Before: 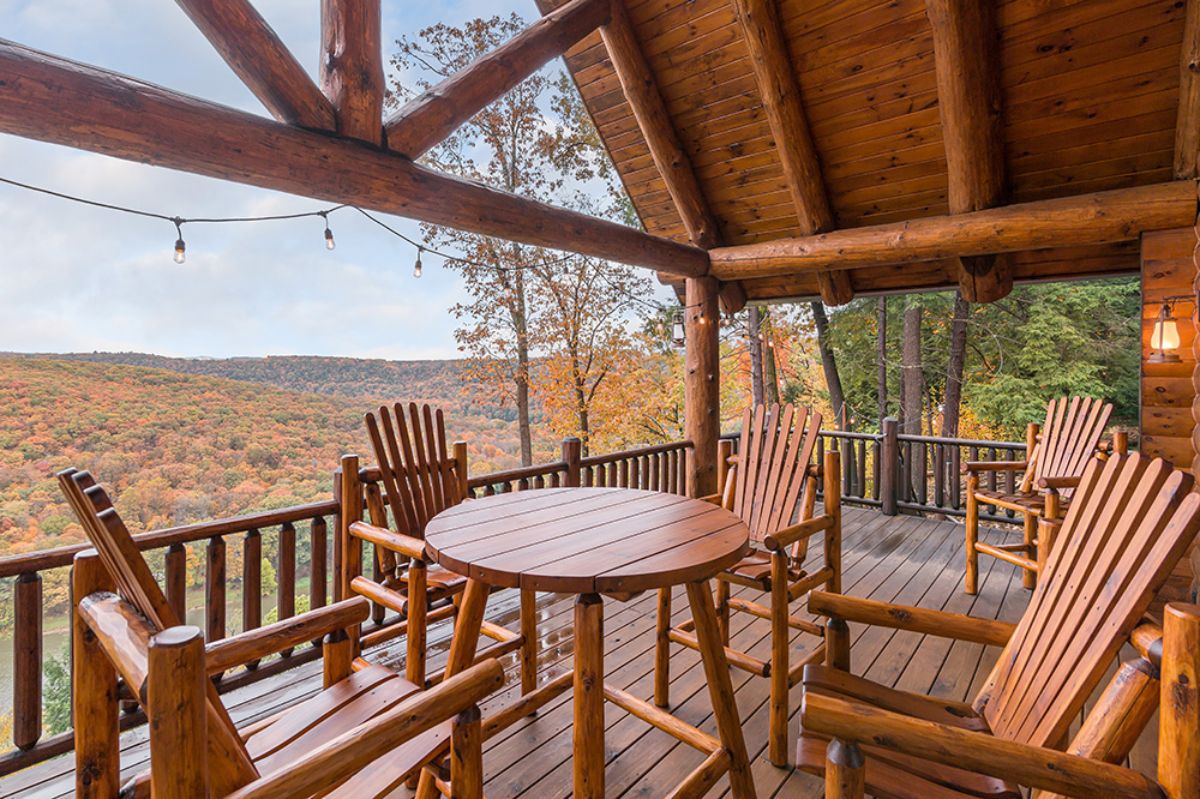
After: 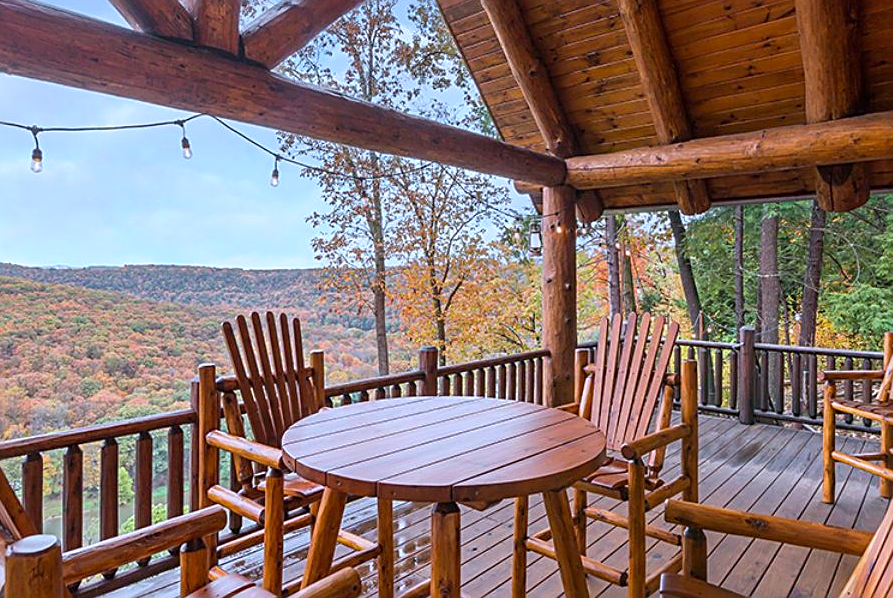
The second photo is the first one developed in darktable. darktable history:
sharpen: on, module defaults
crop and rotate: left 11.936%, top 11.402%, right 13.609%, bottom 13.744%
color calibration: output R [0.948, 0.091, -0.04, 0], output G [-0.3, 1.384, -0.085, 0], output B [-0.108, 0.061, 1.08, 0], x 0.38, y 0.391, temperature 4075.69 K
